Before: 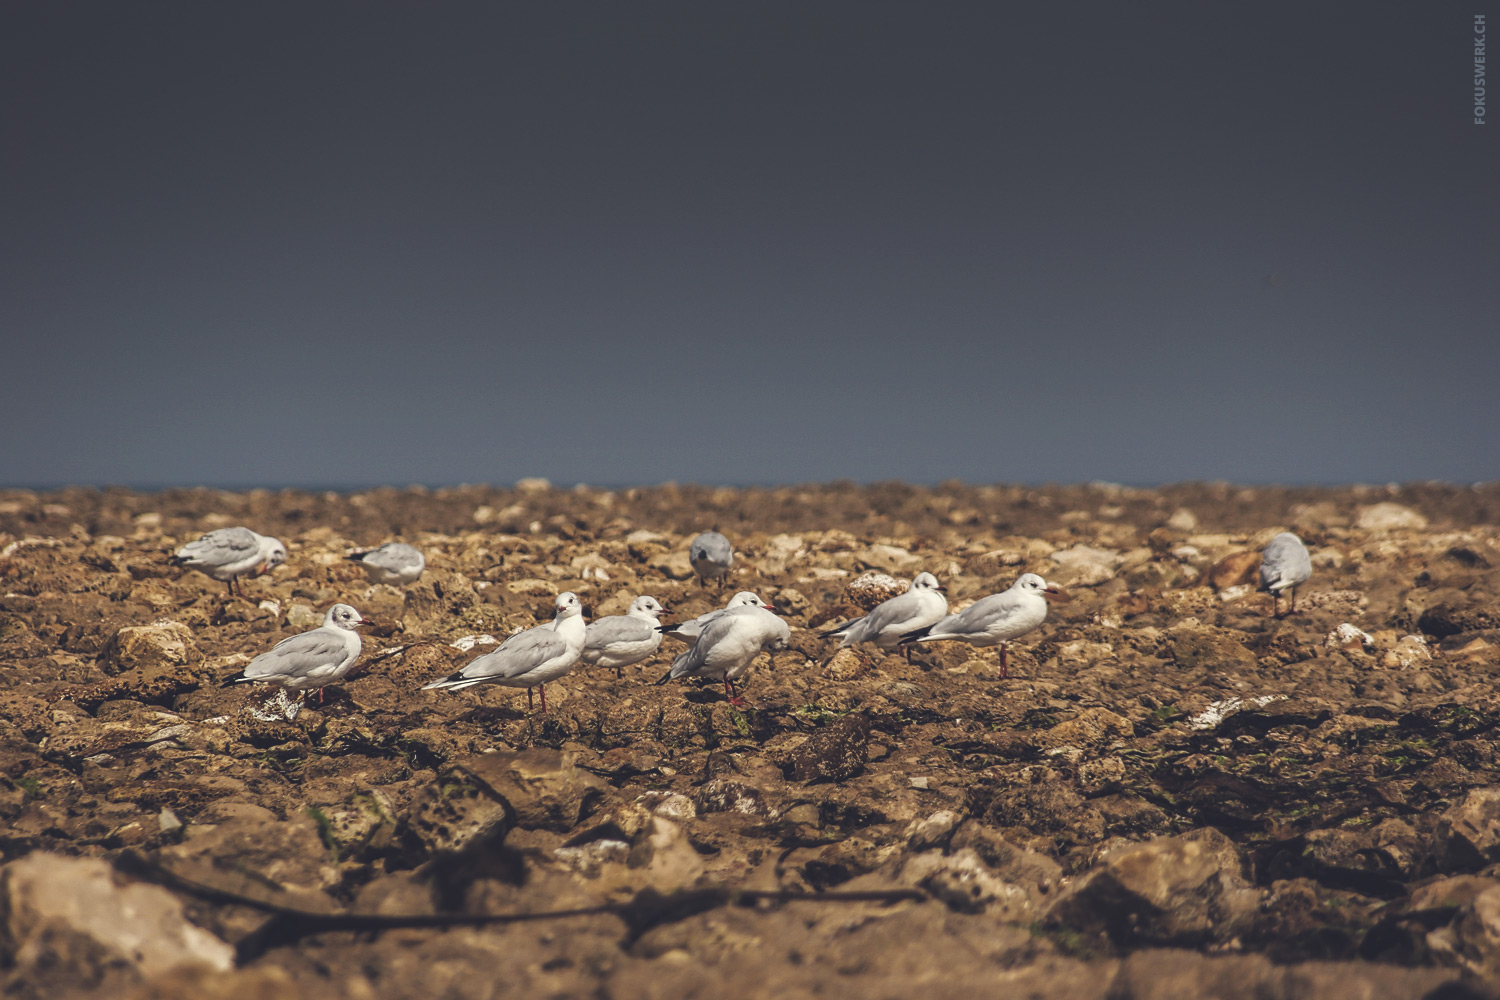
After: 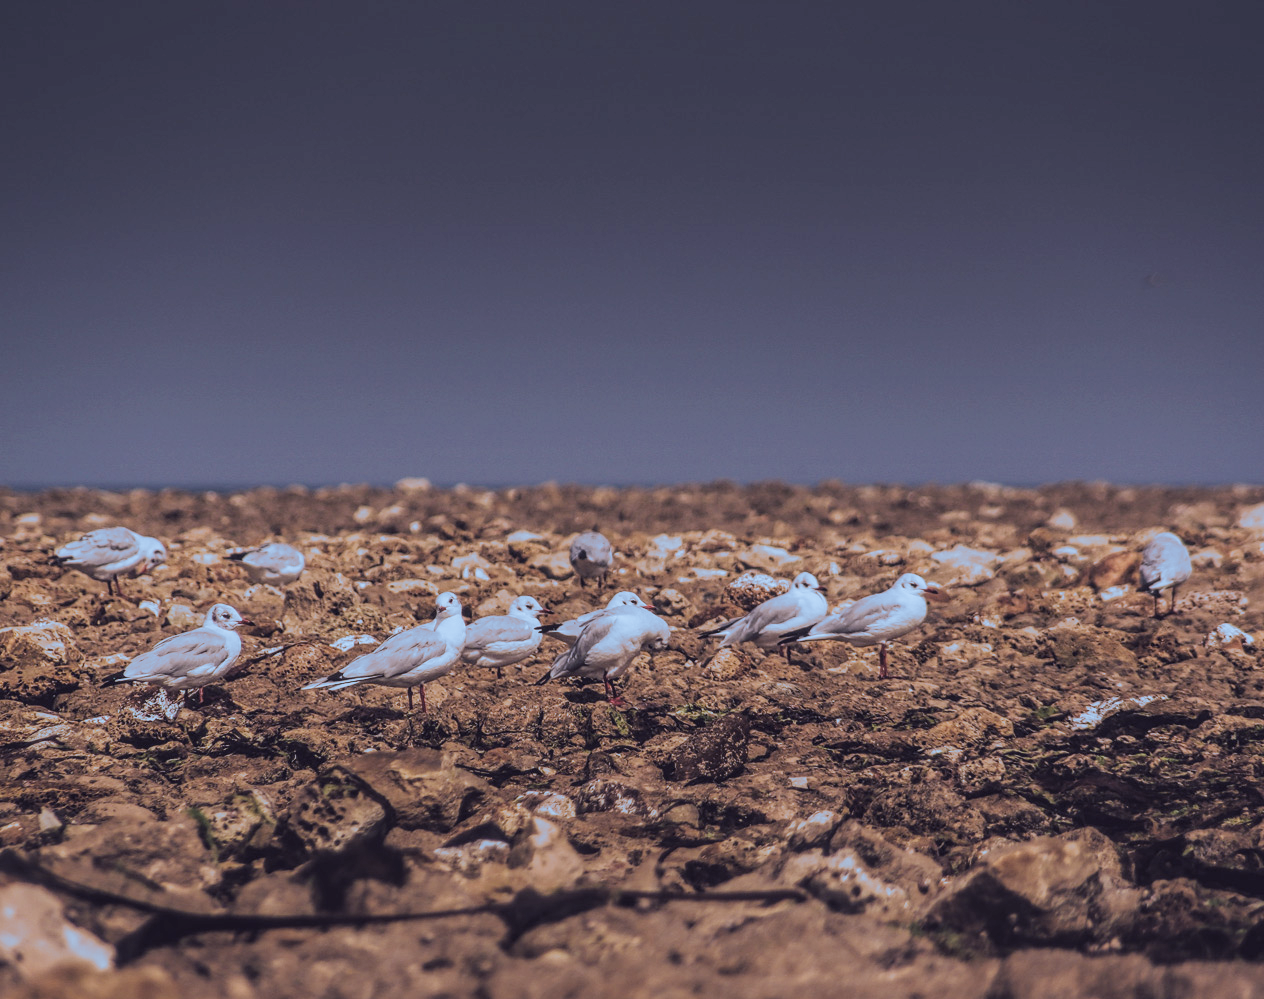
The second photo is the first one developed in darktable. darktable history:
filmic rgb: black relative exposure -7.65 EV, white relative exposure 4.56 EV, hardness 3.61
crop: left 8.026%, right 7.374%
local contrast: on, module defaults
white balance: red 1.042, blue 1.17
split-toning: shadows › hue 351.18°, shadows › saturation 0.86, highlights › hue 218.82°, highlights › saturation 0.73, balance -19.167
